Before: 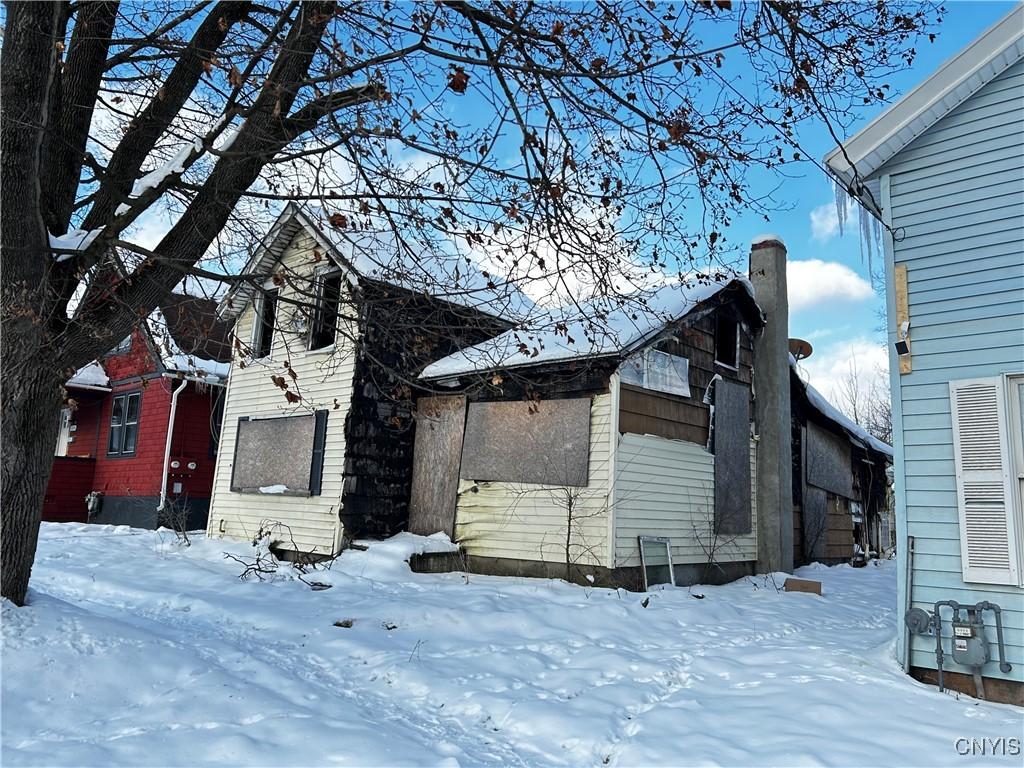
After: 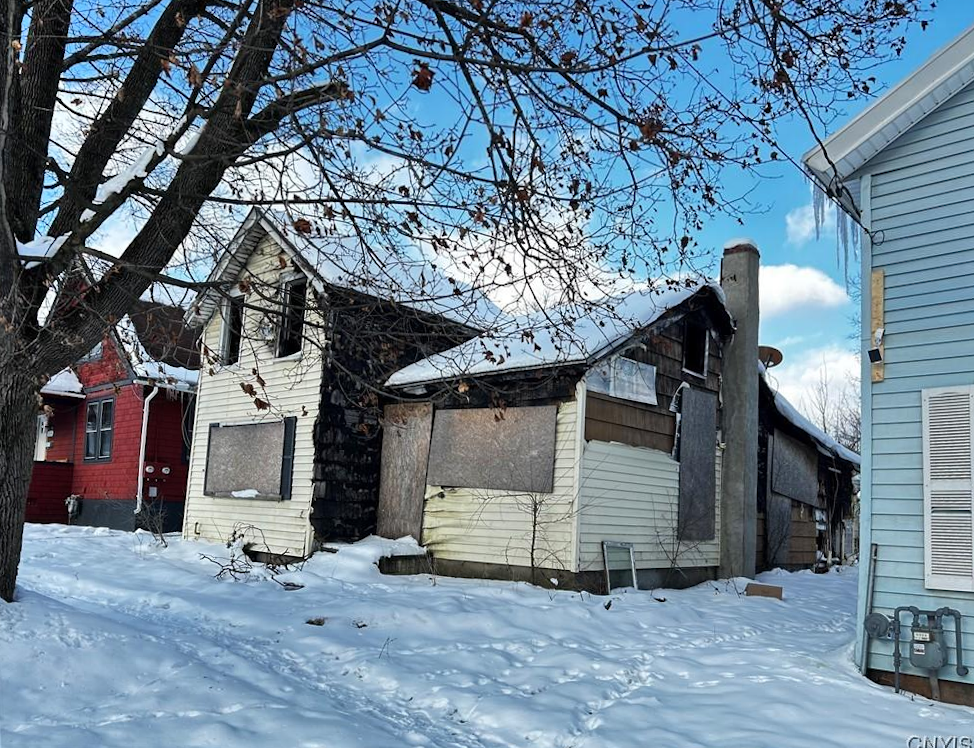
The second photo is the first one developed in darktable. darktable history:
shadows and highlights: shadows 60, highlights -60.23, soften with gaussian
rotate and perspective: rotation 0.074°, lens shift (vertical) 0.096, lens shift (horizontal) -0.041, crop left 0.043, crop right 0.952, crop top 0.024, crop bottom 0.979
